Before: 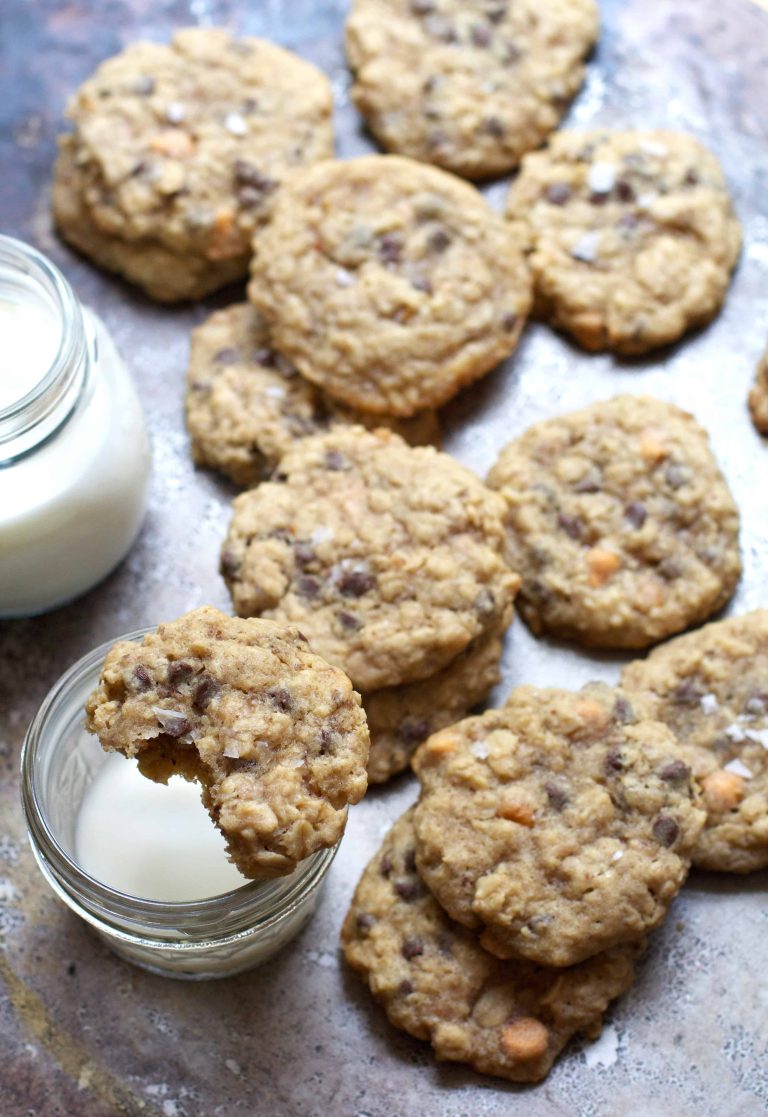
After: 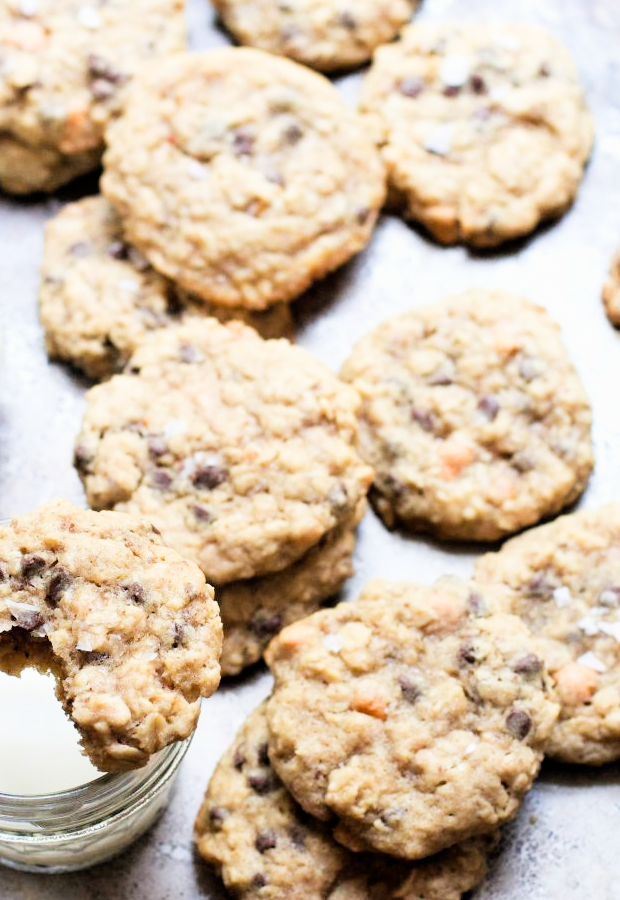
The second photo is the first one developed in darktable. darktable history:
exposure: black level correction 0, exposure 1.102 EV, compensate highlight preservation false
crop: left 19.173%, top 9.6%, right 0%, bottom 9.763%
filmic rgb: black relative exposure -5.06 EV, white relative exposure 3.99 EV, hardness 2.89, contrast 1.301, highlights saturation mix -31.36%
